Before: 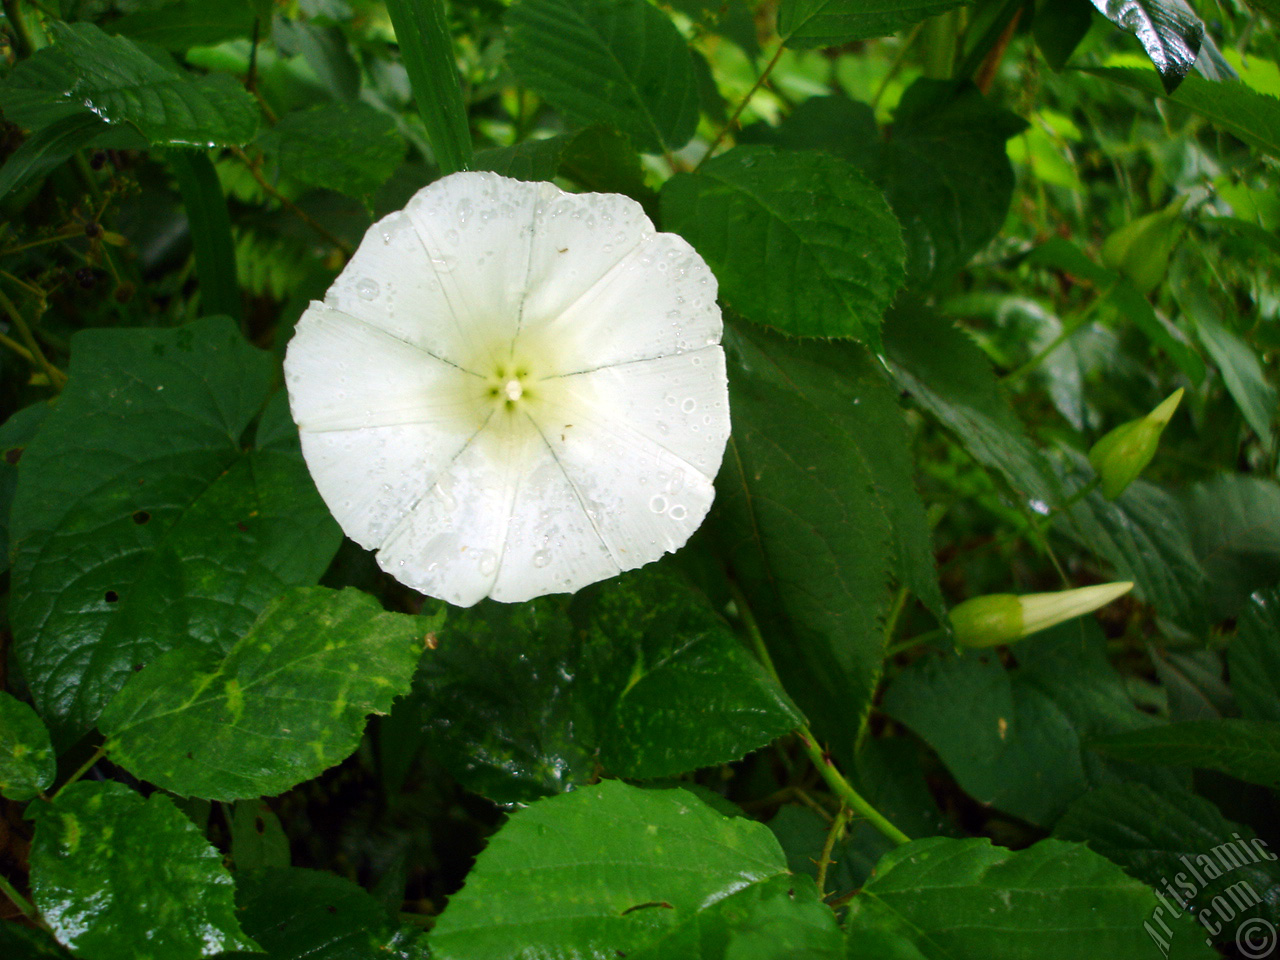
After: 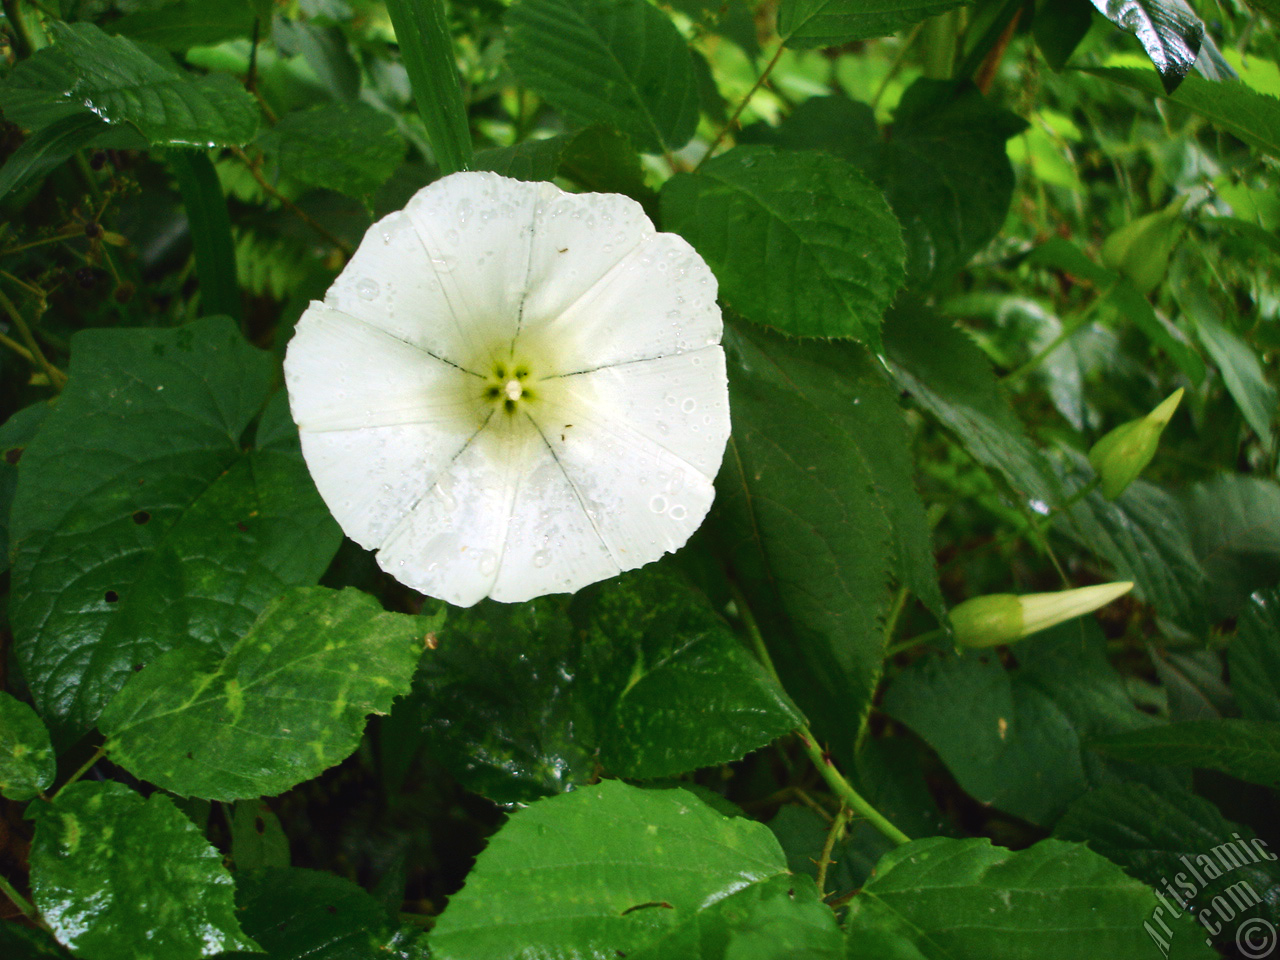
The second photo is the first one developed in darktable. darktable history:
tone curve: curves: ch0 [(0, 0.028) (0.138, 0.156) (0.468, 0.516) (0.754, 0.823) (1, 1)], color space Lab, independent channels, preserve colors none
shadows and highlights: shadows 20.91, highlights -81.98, soften with gaussian
